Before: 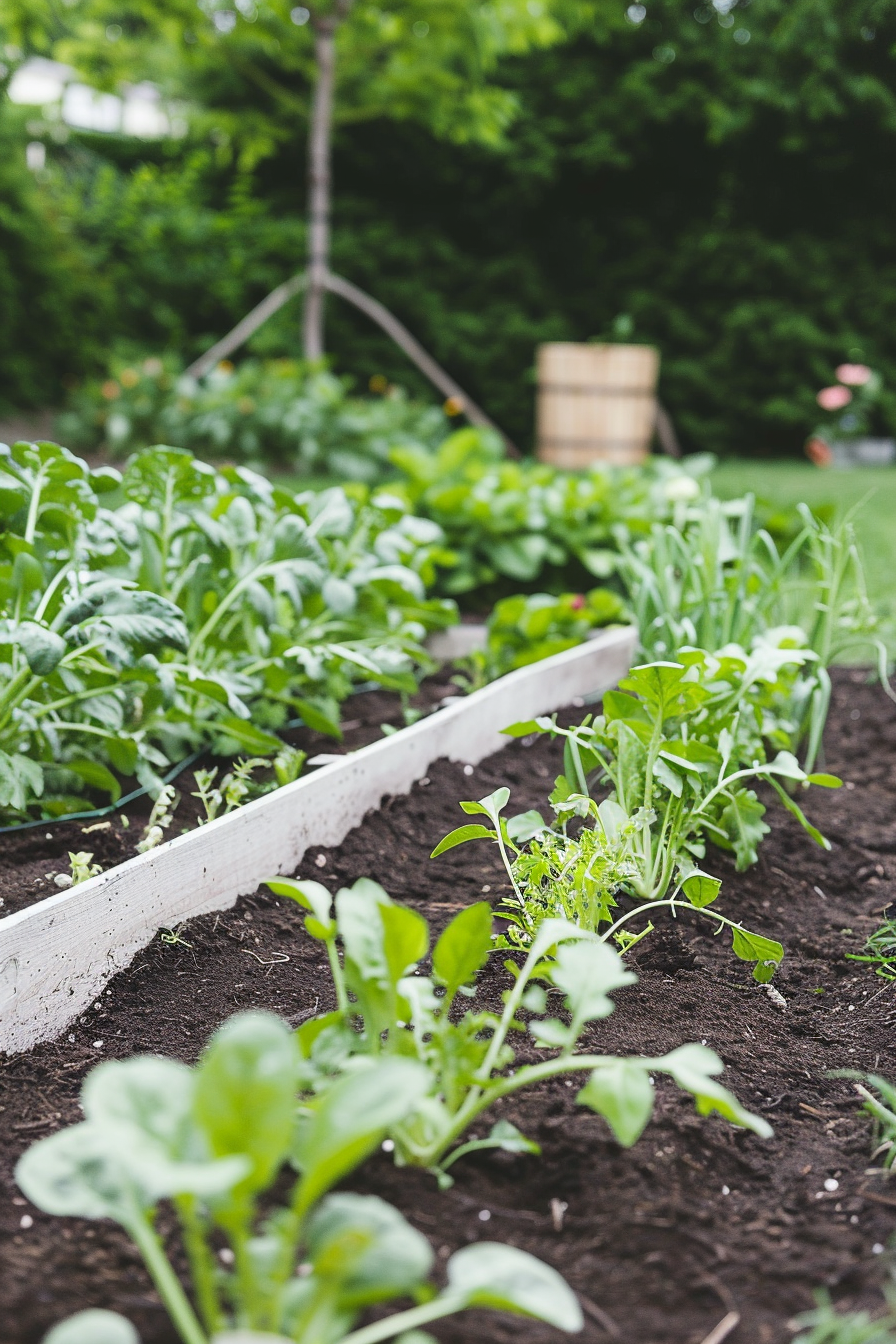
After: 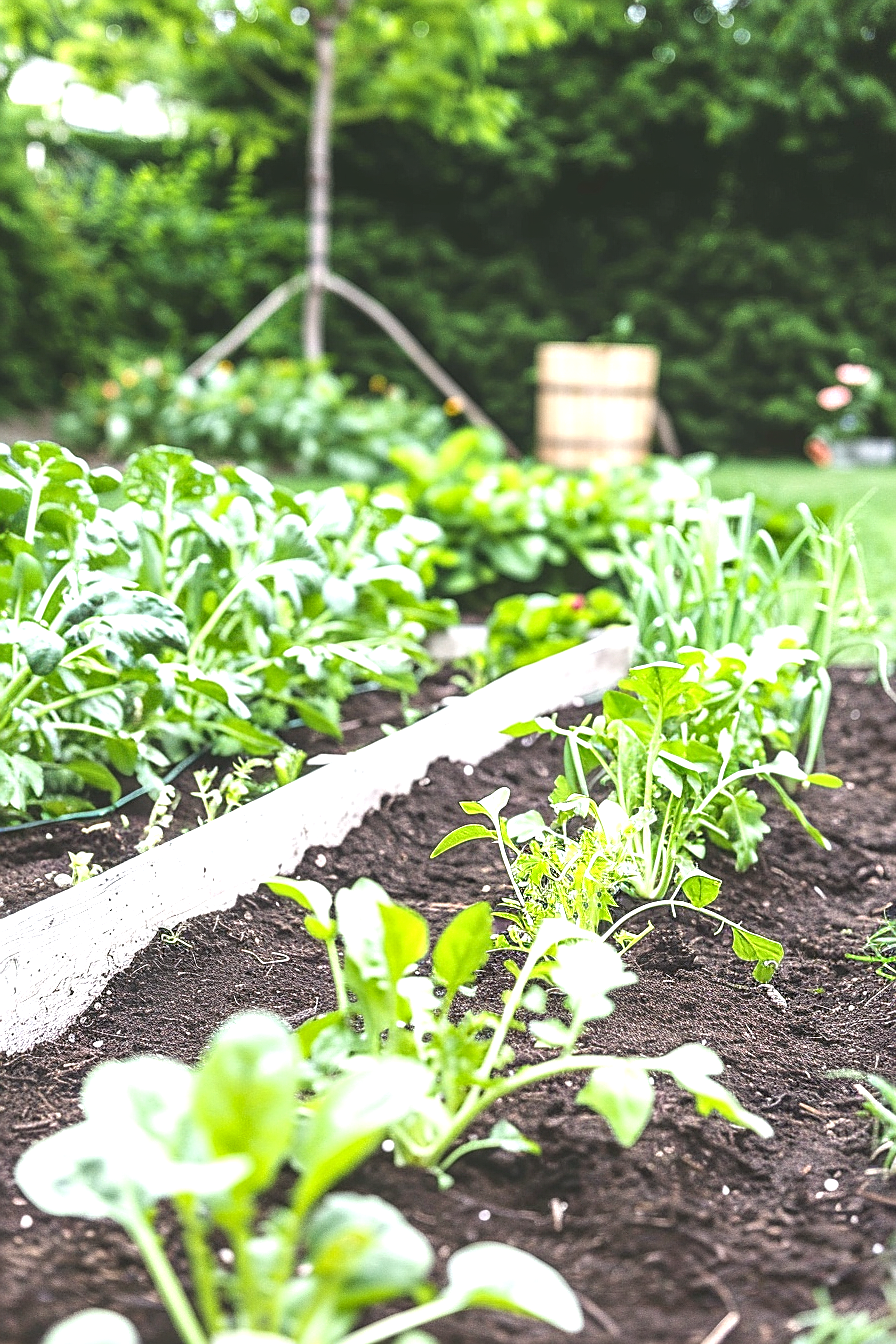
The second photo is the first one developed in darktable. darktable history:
exposure: black level correction 0, exposure 1.001 EV, compensate highlight preservation false
tone equalizer: on, module defaults
local contrast: on, module defaults
sharpen: on, module defaults
